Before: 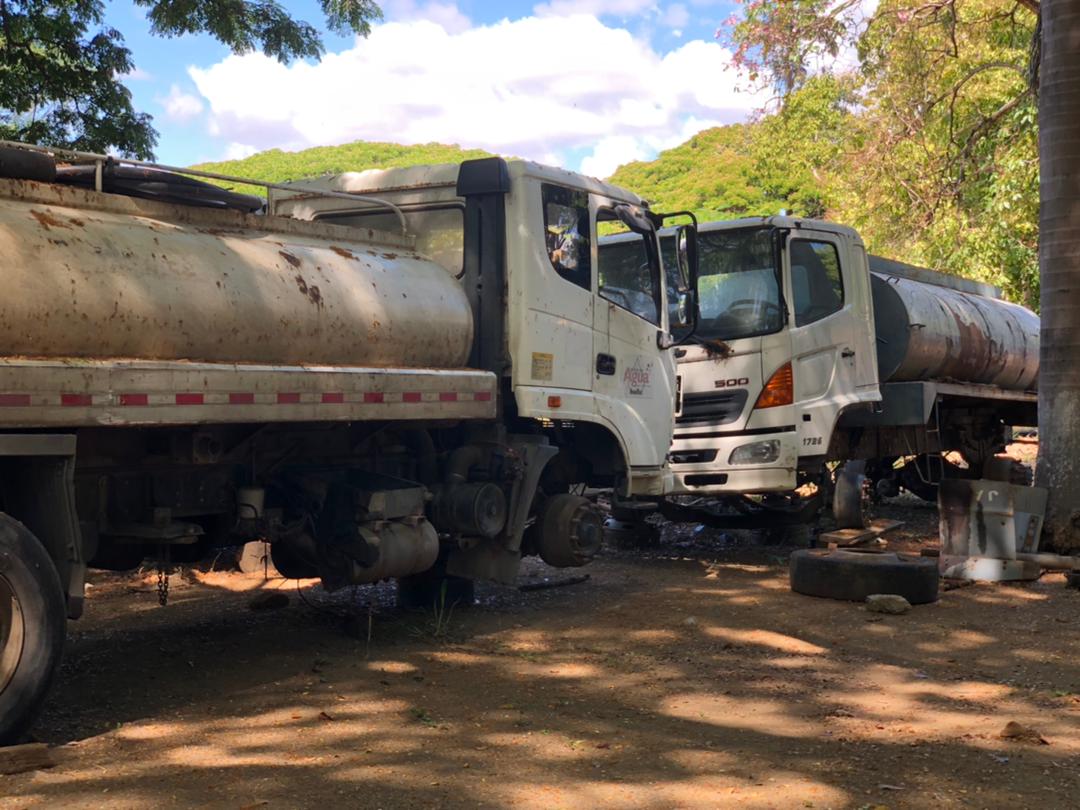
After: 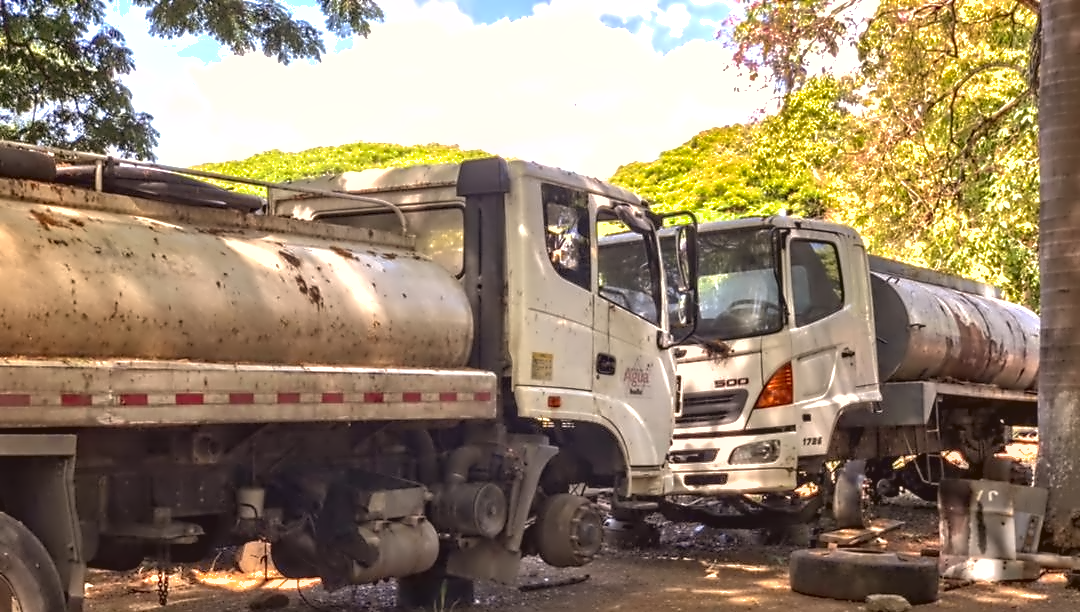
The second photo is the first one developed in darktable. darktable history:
crop: bottom 24.439%
exposure: exposure 1 EV, compensate highlight preservation false
contrast brightness saturation: contrast -0.116
local contrast: detail 130%
shadows and highlights: on, module defaults
color correction: highlights a* 6.14, highlights b* 8.39, shadows a* 6.03, shadows b* 7.44, saturation 0.9
contrast equalizer: octaves 7, y [[0.5, 0.542, 0.583, 0.625, 0.667, 0.708], [0.5 ×6], [0.5 ×6], [0, 0.033, 0.067, 0.1, 0.133, 0.167], [0, 0.05, 0.1, 0.15, 0.2, 0.25]]
